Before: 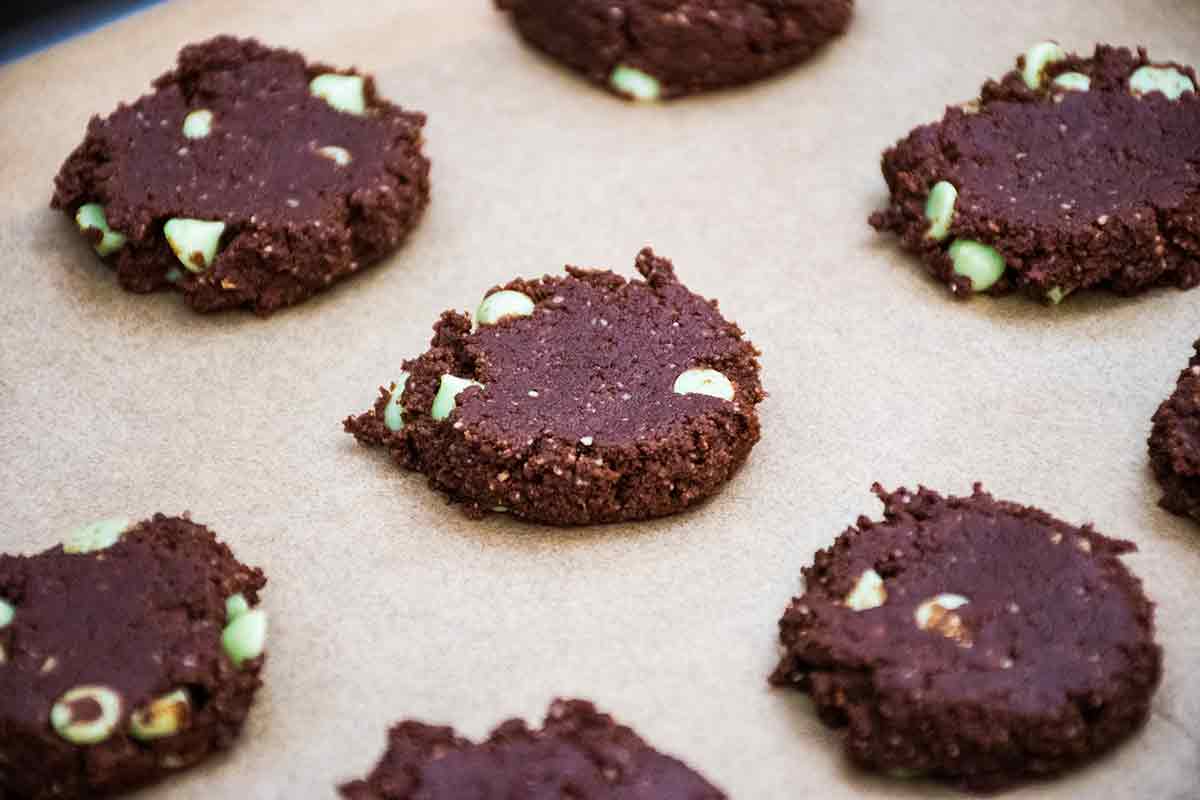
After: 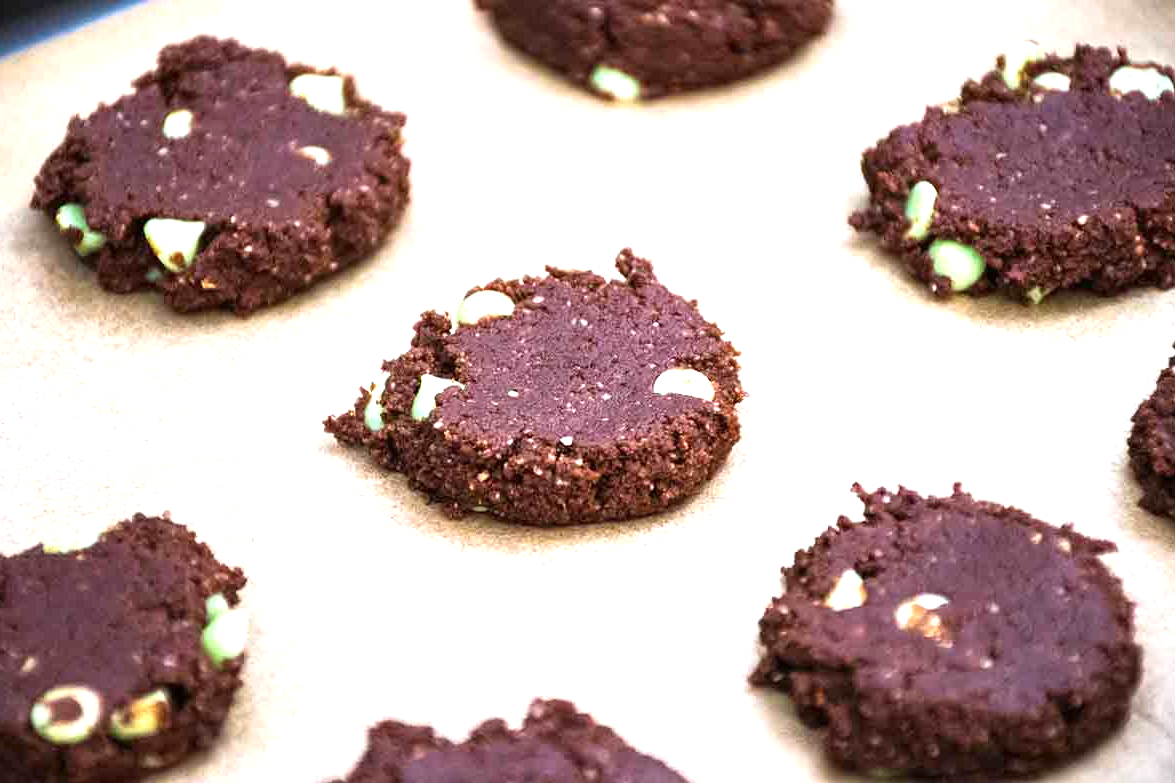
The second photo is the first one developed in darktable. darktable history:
exposure: black level correction 0, exposure 0.953 EV, compensate exposure bias true, compensate highlight preservation false
crop: left 1.743%, right 0.268%, bottom 2.011%
